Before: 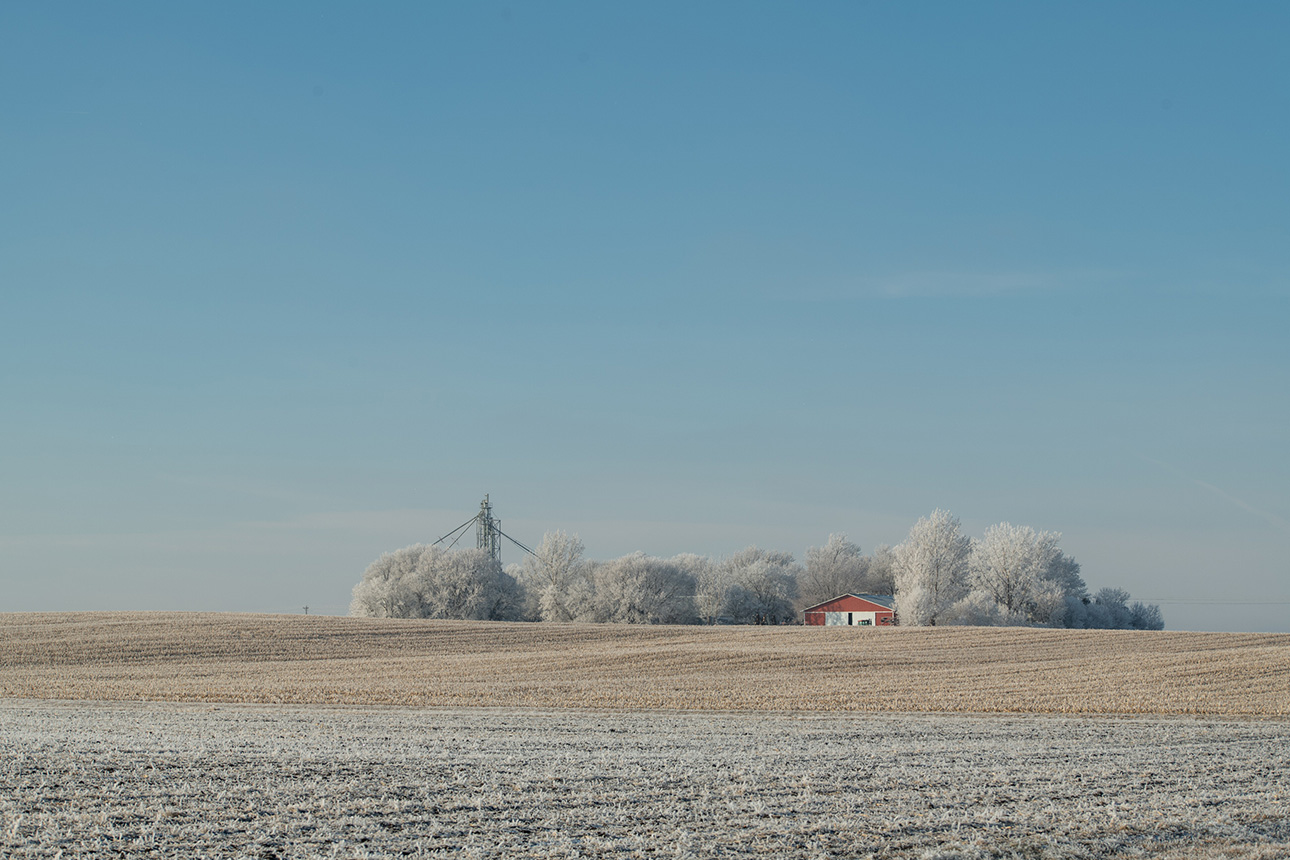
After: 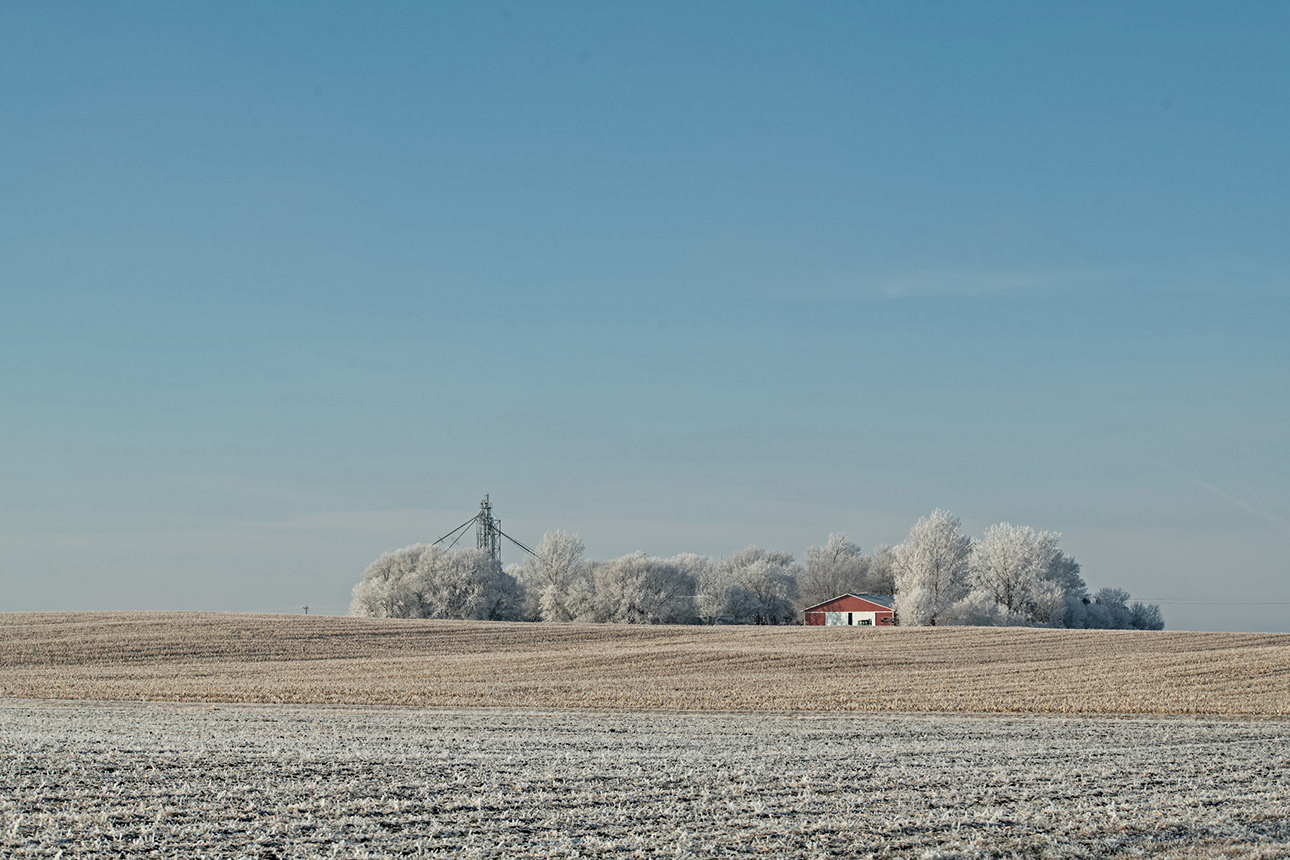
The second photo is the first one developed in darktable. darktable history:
contrast equalizer: y [[0.5, 0.501, 0.525, 0.597, 0.58, 0.514], [0.5 ×6], [0.5 ×6], [0 ×6], [0 ×6]]
shadows and highlights: shadows 62.66, white point adjustment 0.37, highlights -34.44, compress 83.82%
